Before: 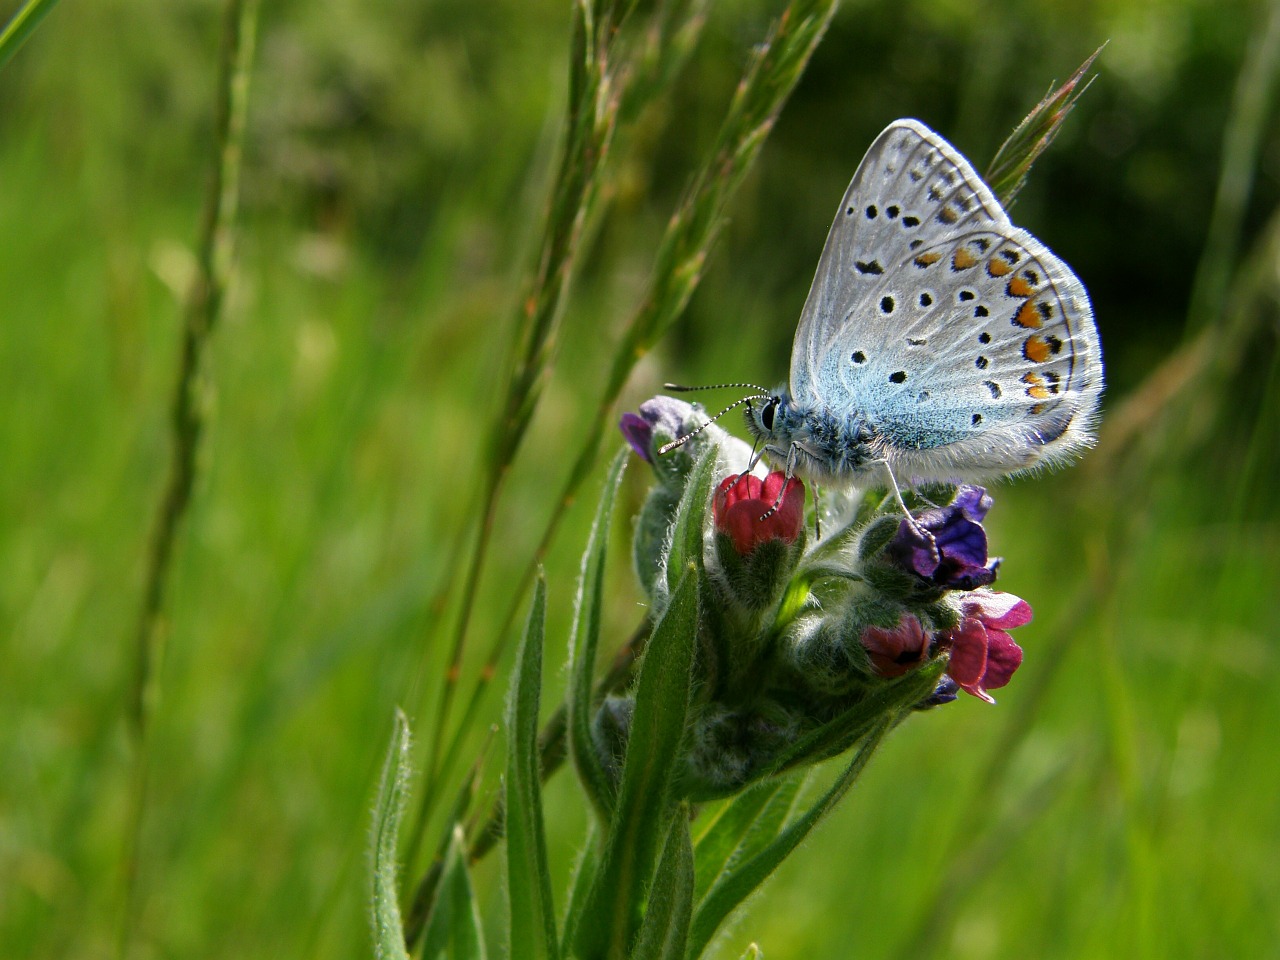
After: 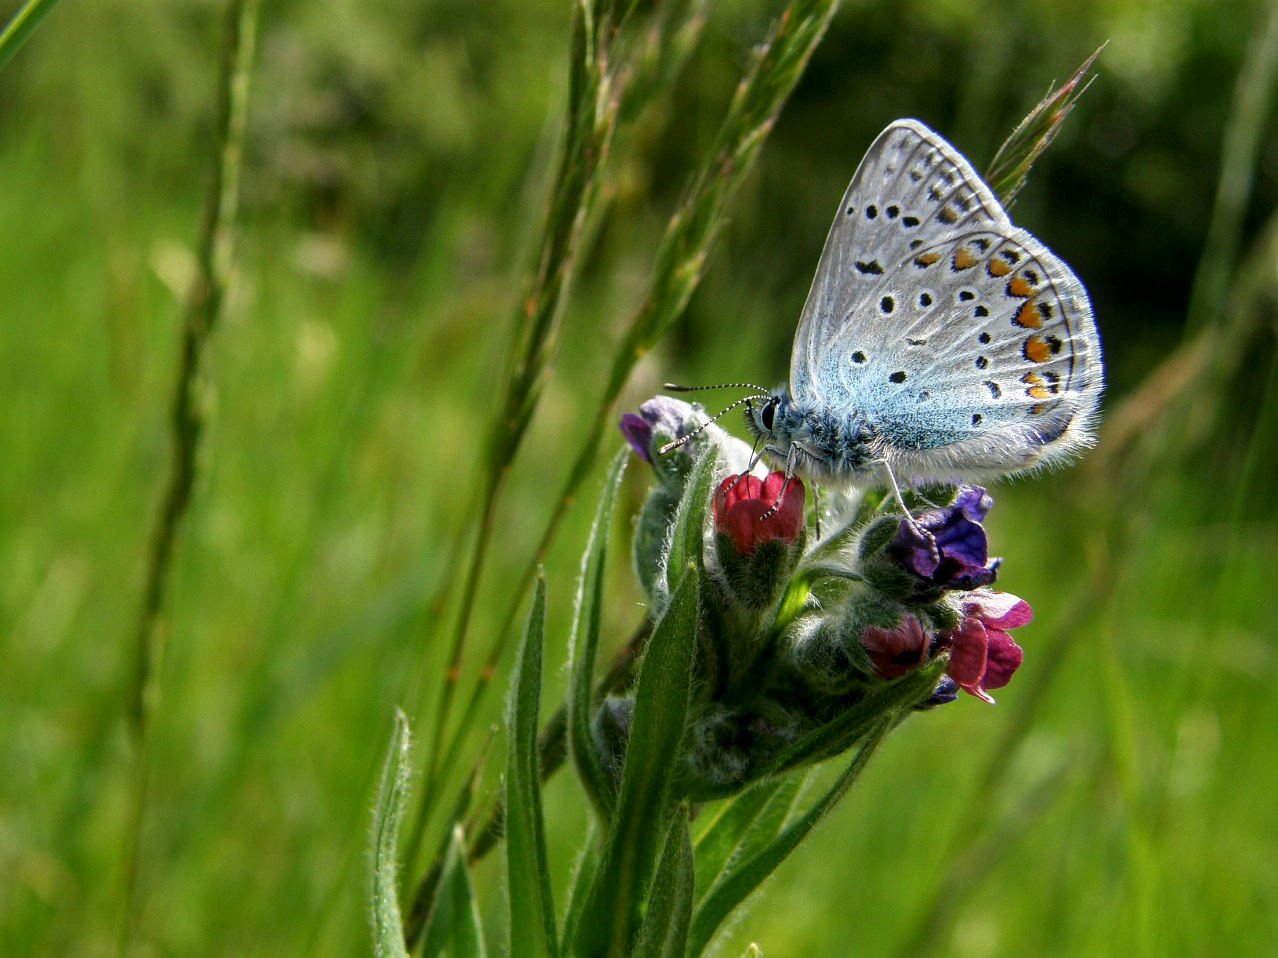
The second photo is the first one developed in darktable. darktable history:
crop: top 0.05%, bottom 0.098%
local contrast: on, module defaults
